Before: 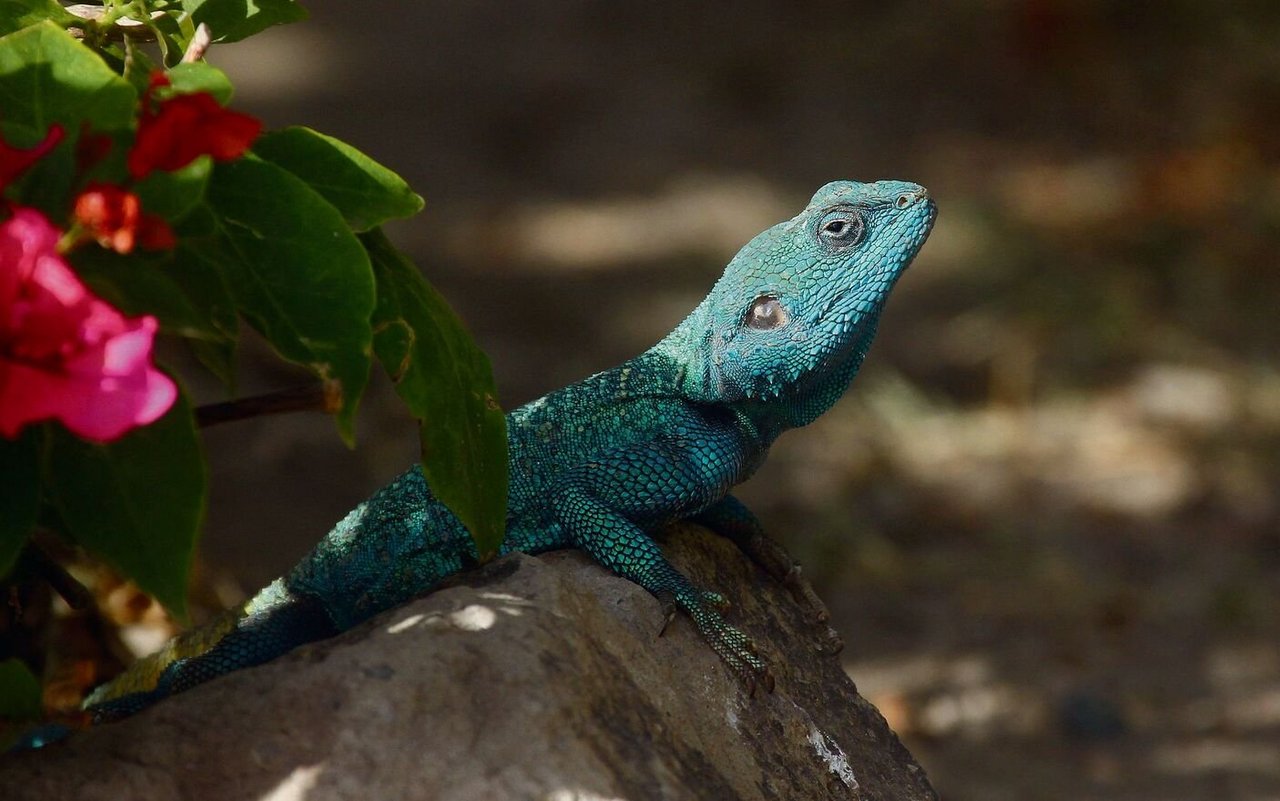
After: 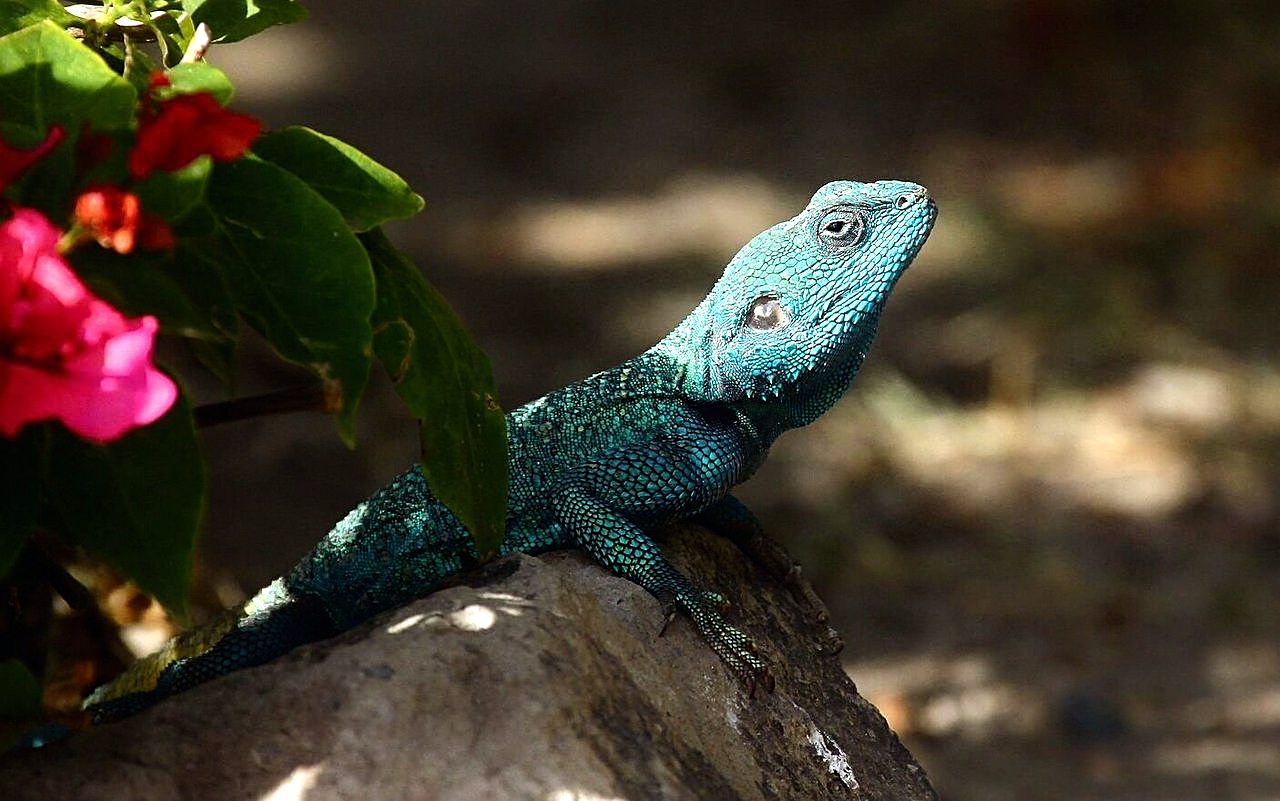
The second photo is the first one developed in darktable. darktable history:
tone equalizer: -8 EV -1.05 EV, -7 EV -1.03 EV, -6 EV -0.847 EV, -5 EV -0.54 EV, -3 EV 0.582 EV, -2 EV 0.875 EV, -1 EV 0.992 EV, +0 EV 1.07 EV
sharpen: on, module defaults
